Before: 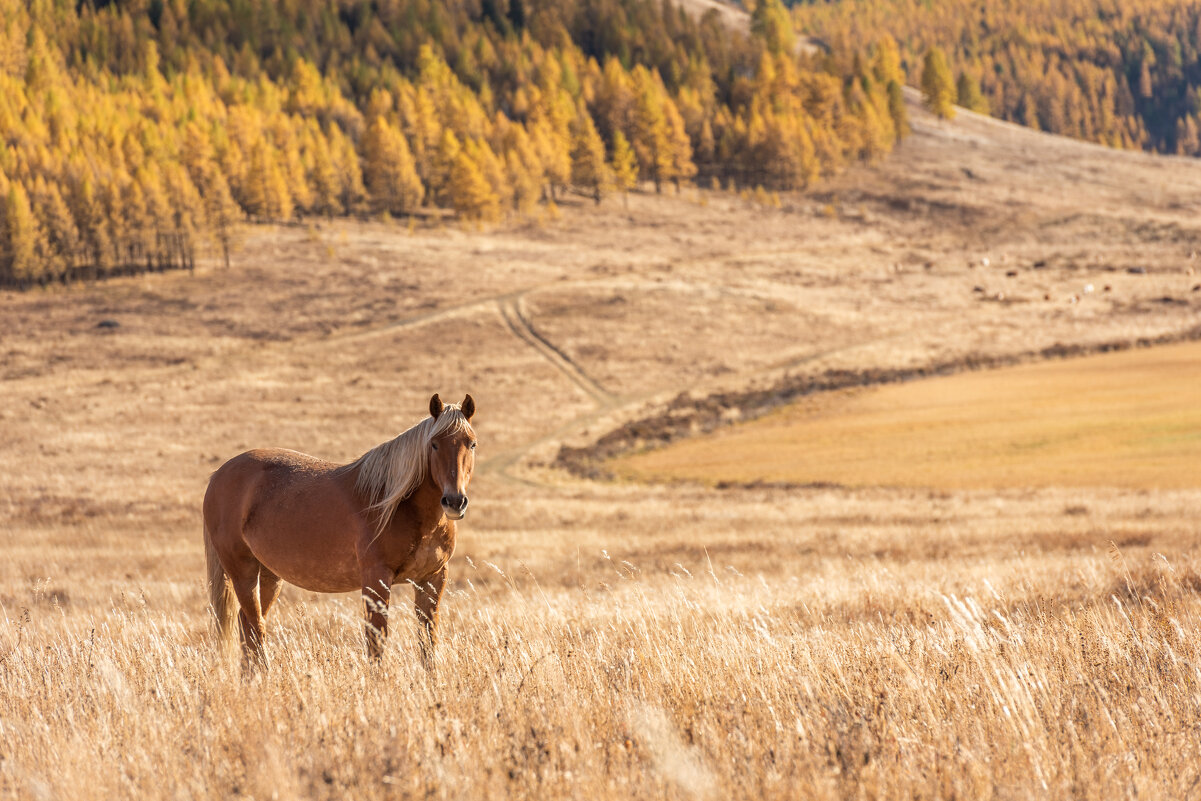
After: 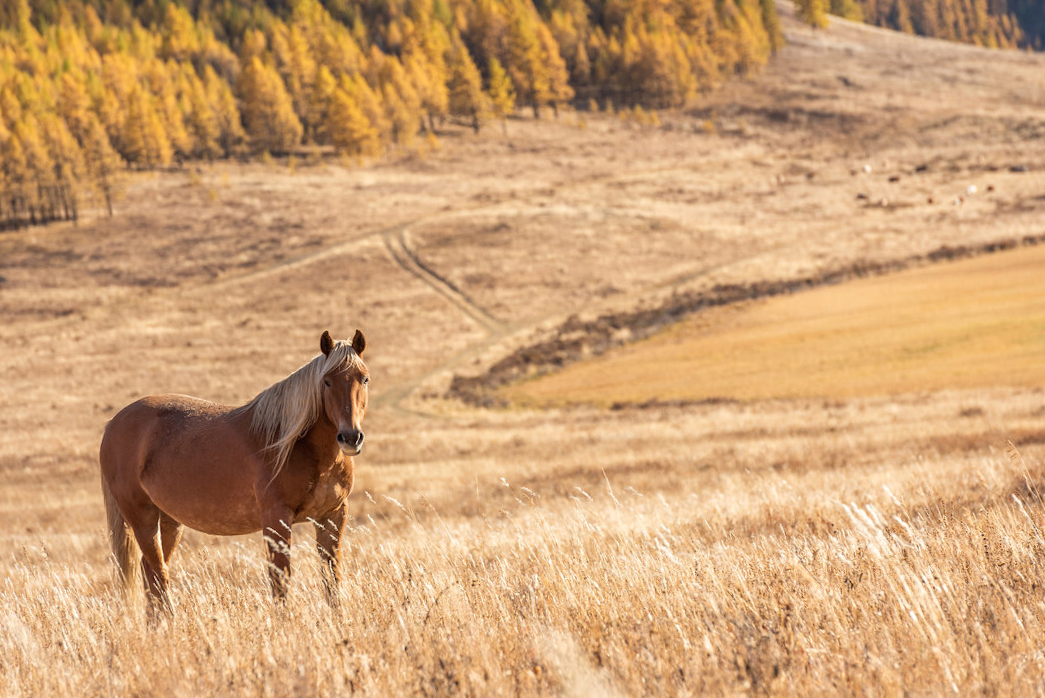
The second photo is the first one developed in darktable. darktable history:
crop and rotate: angle 3.18°, left 5.868%, top 5.717%
tone equalizer: -8 EV 0.077 EV
